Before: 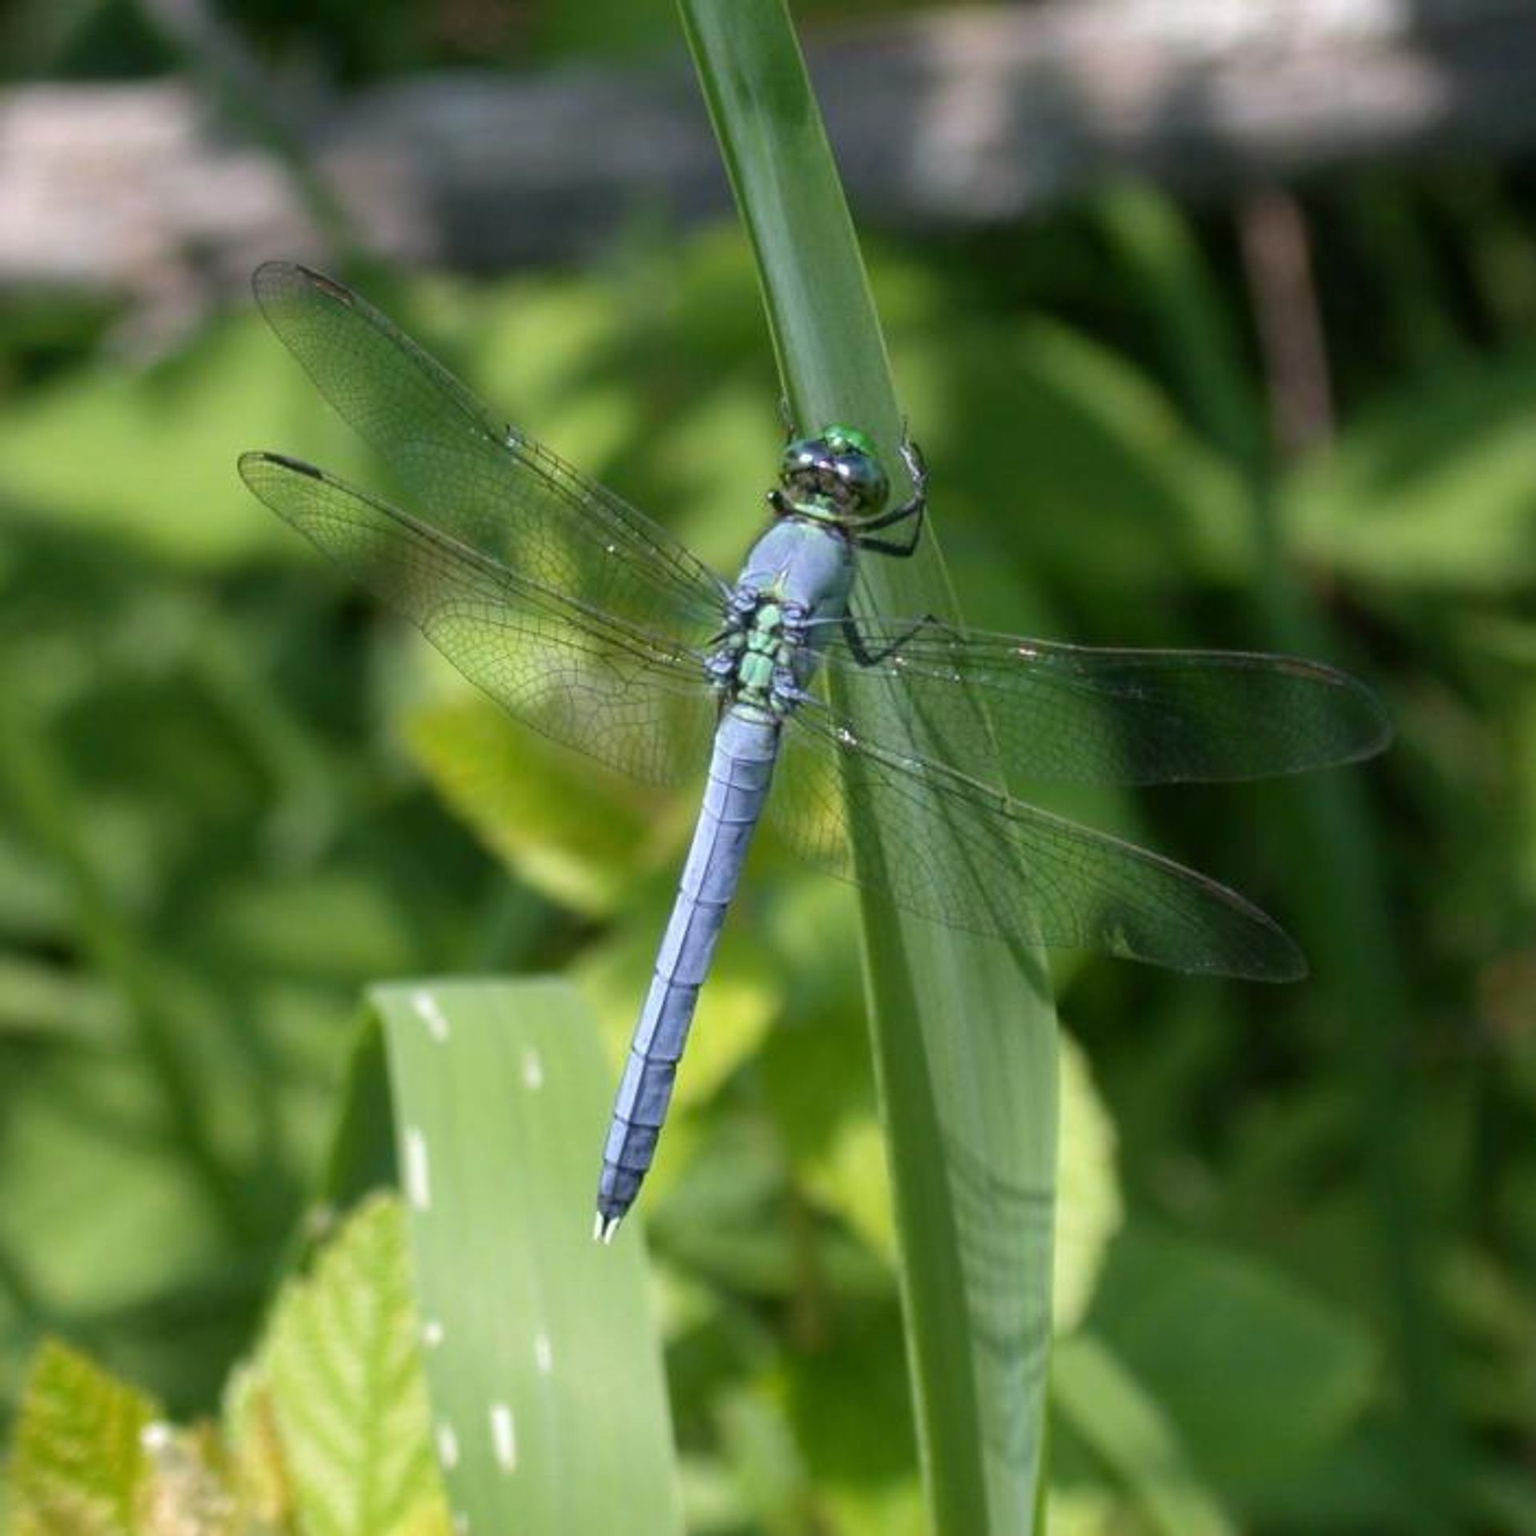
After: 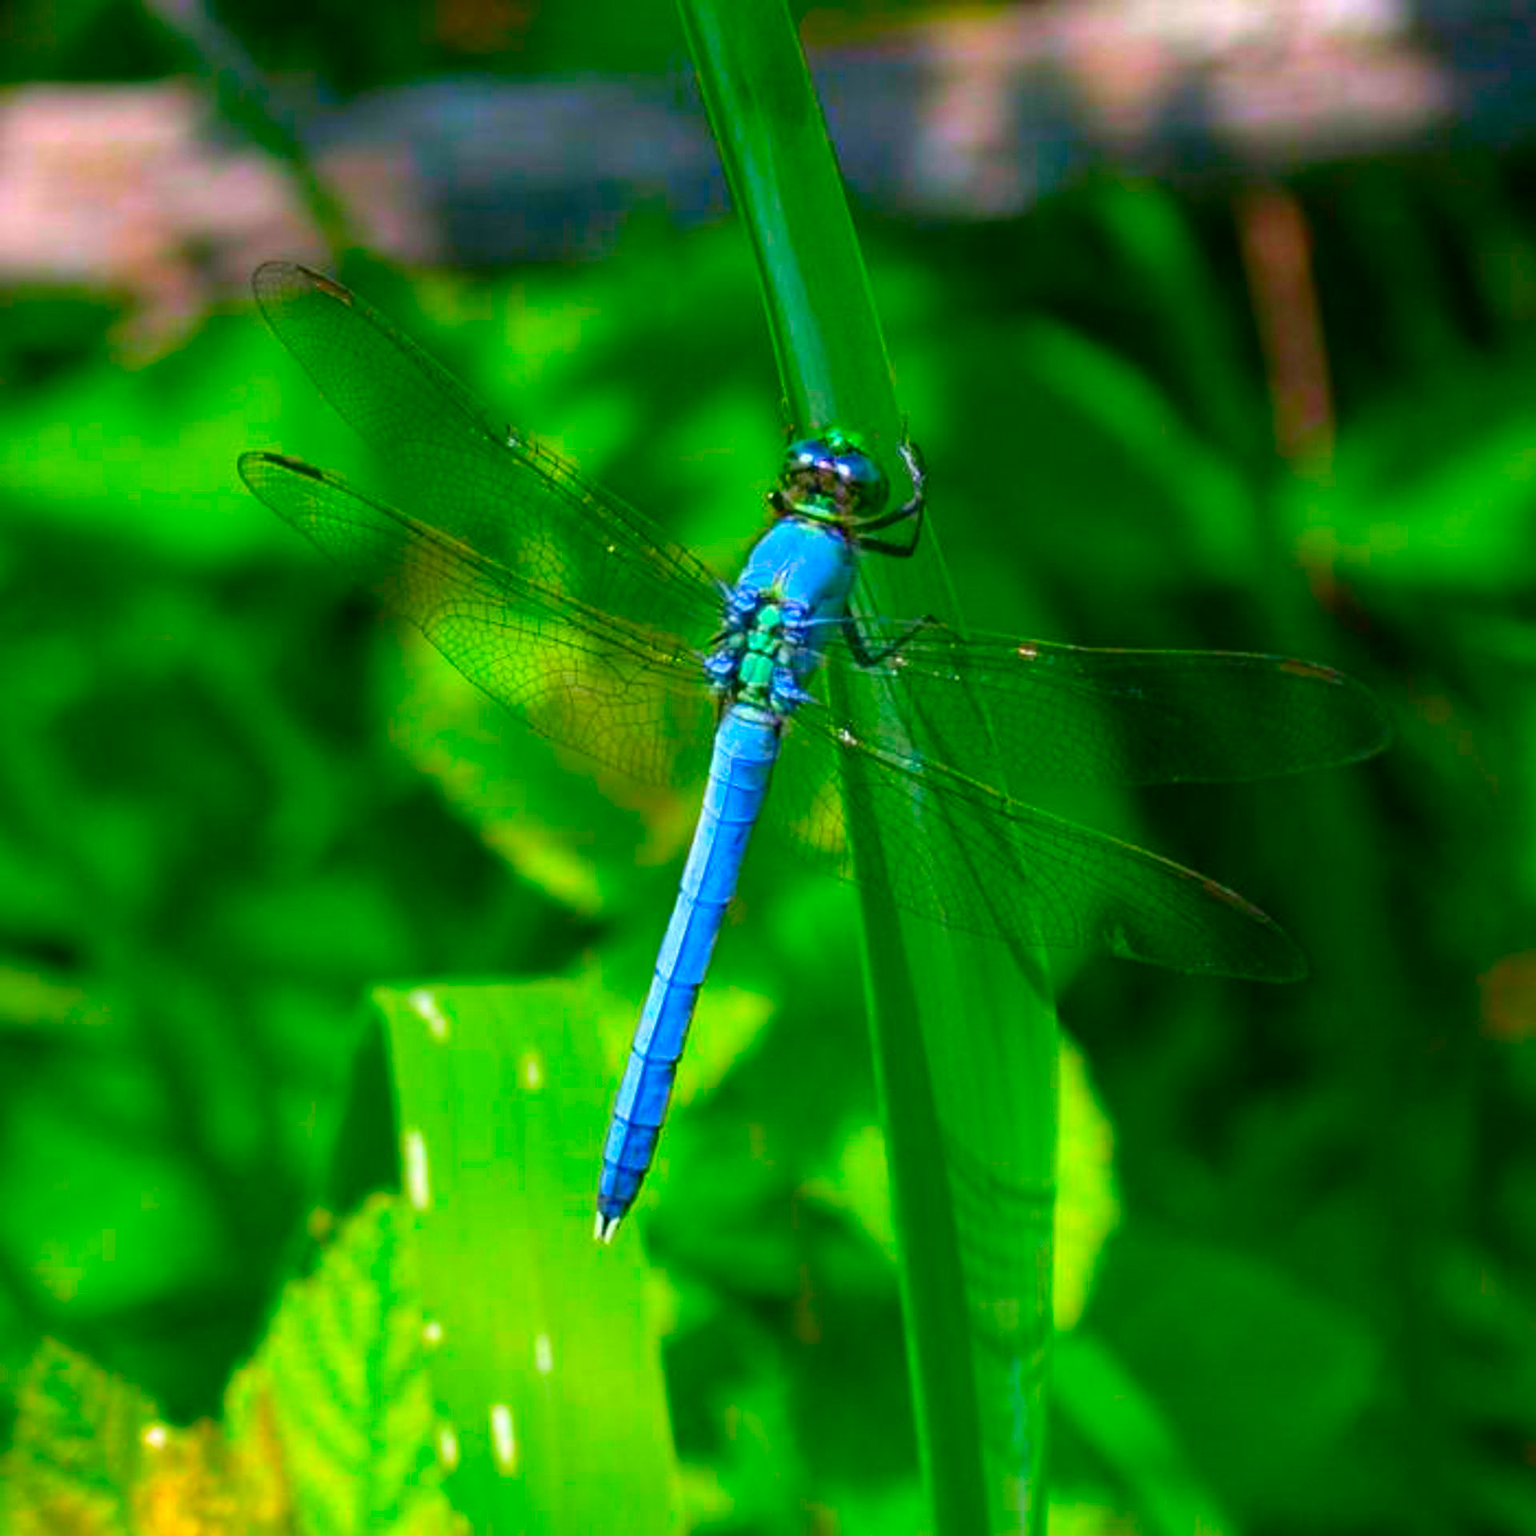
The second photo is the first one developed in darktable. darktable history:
haze removal: adaptive false
color correction: highlights b* -0.049, saturation 2.98
